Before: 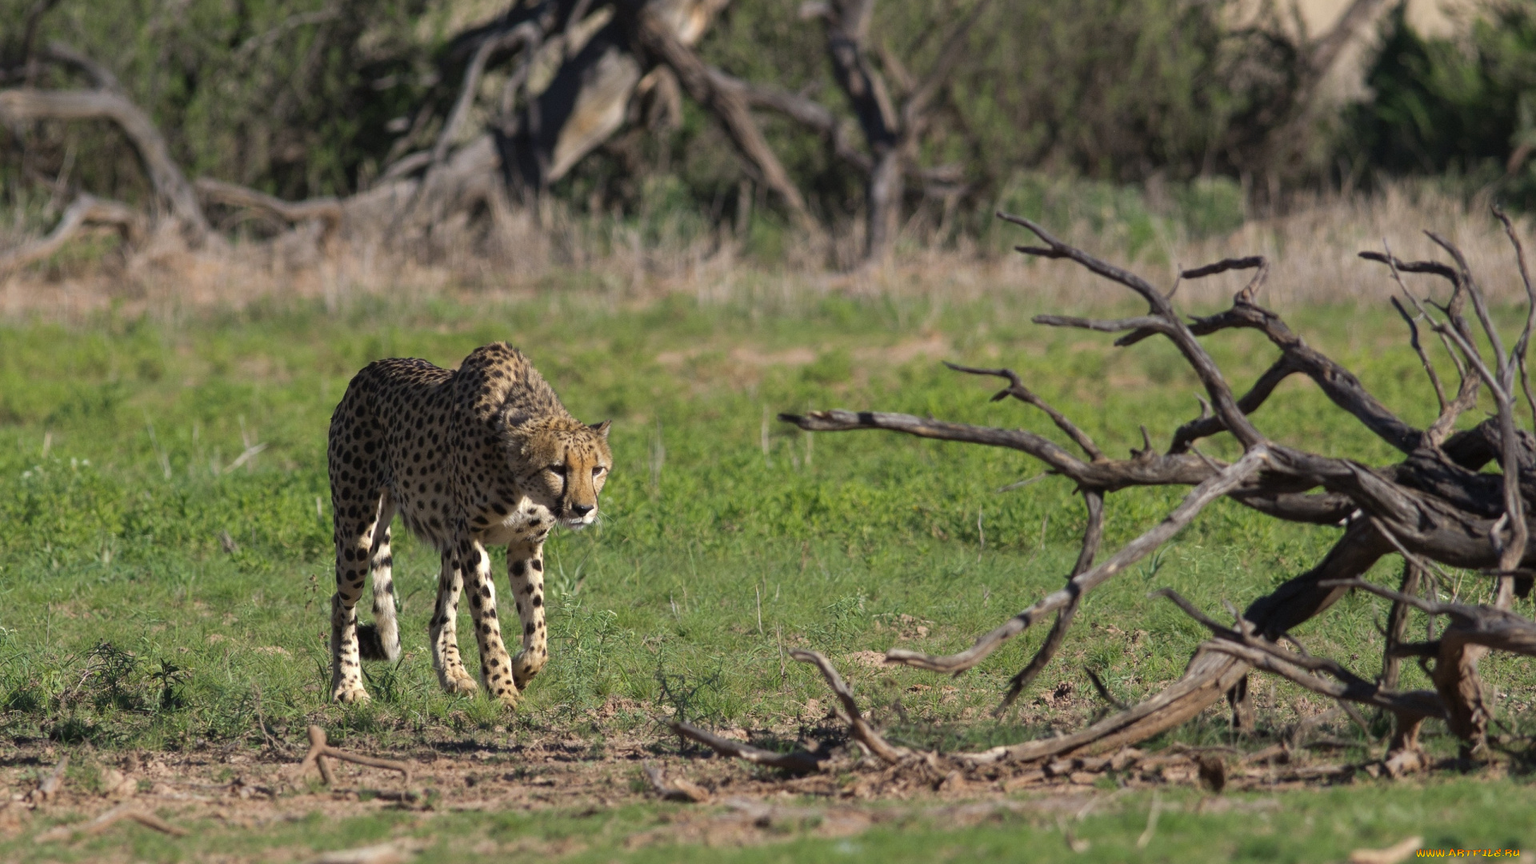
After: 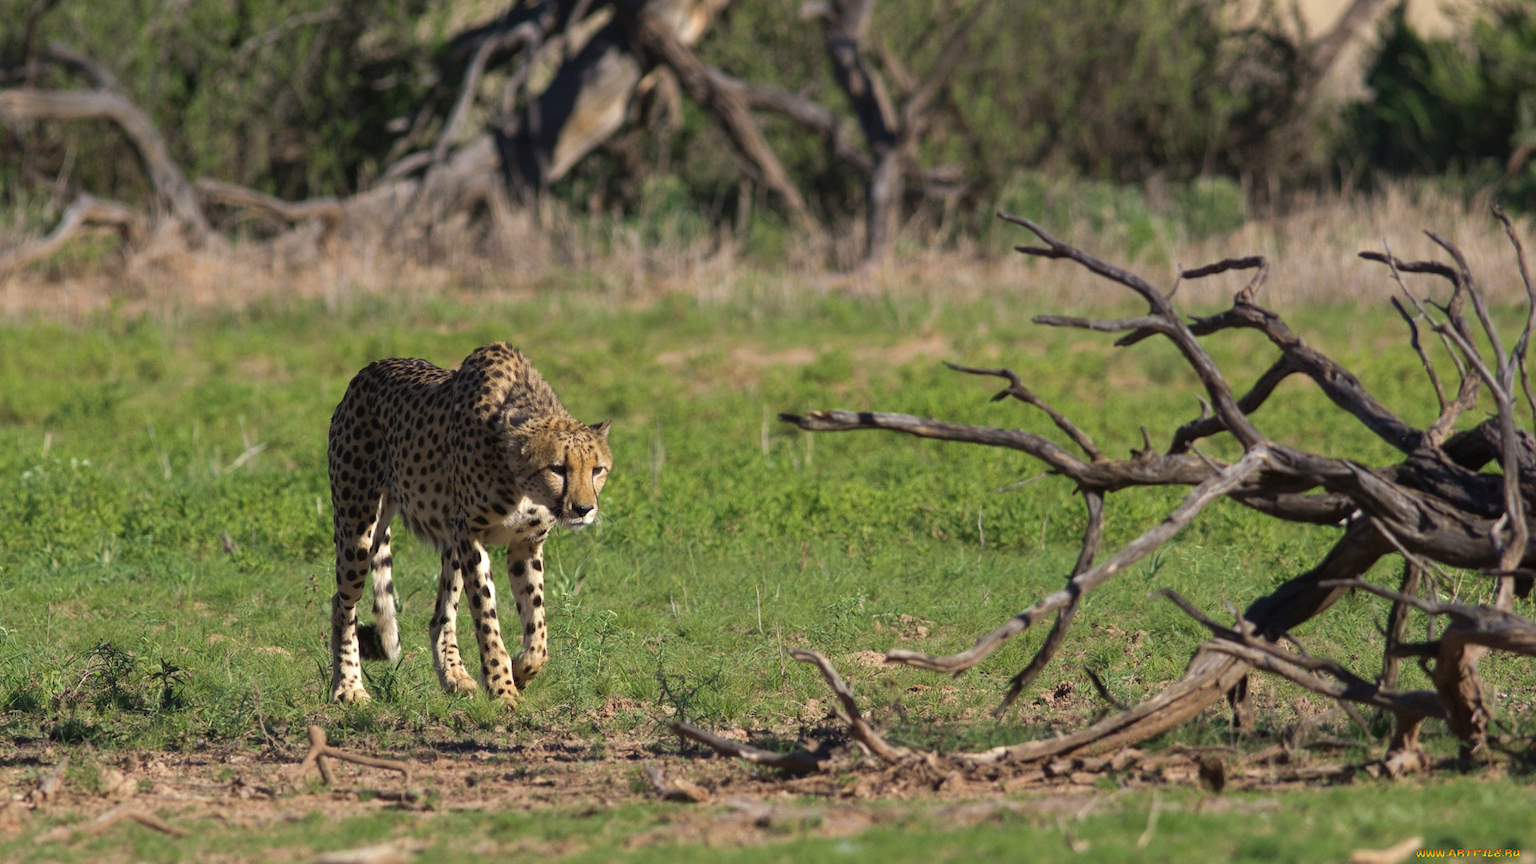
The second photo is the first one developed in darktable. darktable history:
shadows and highlights: shadows -10.97, white point adjustment 1.61, highlights 10.86
velvia: on, module defaults
